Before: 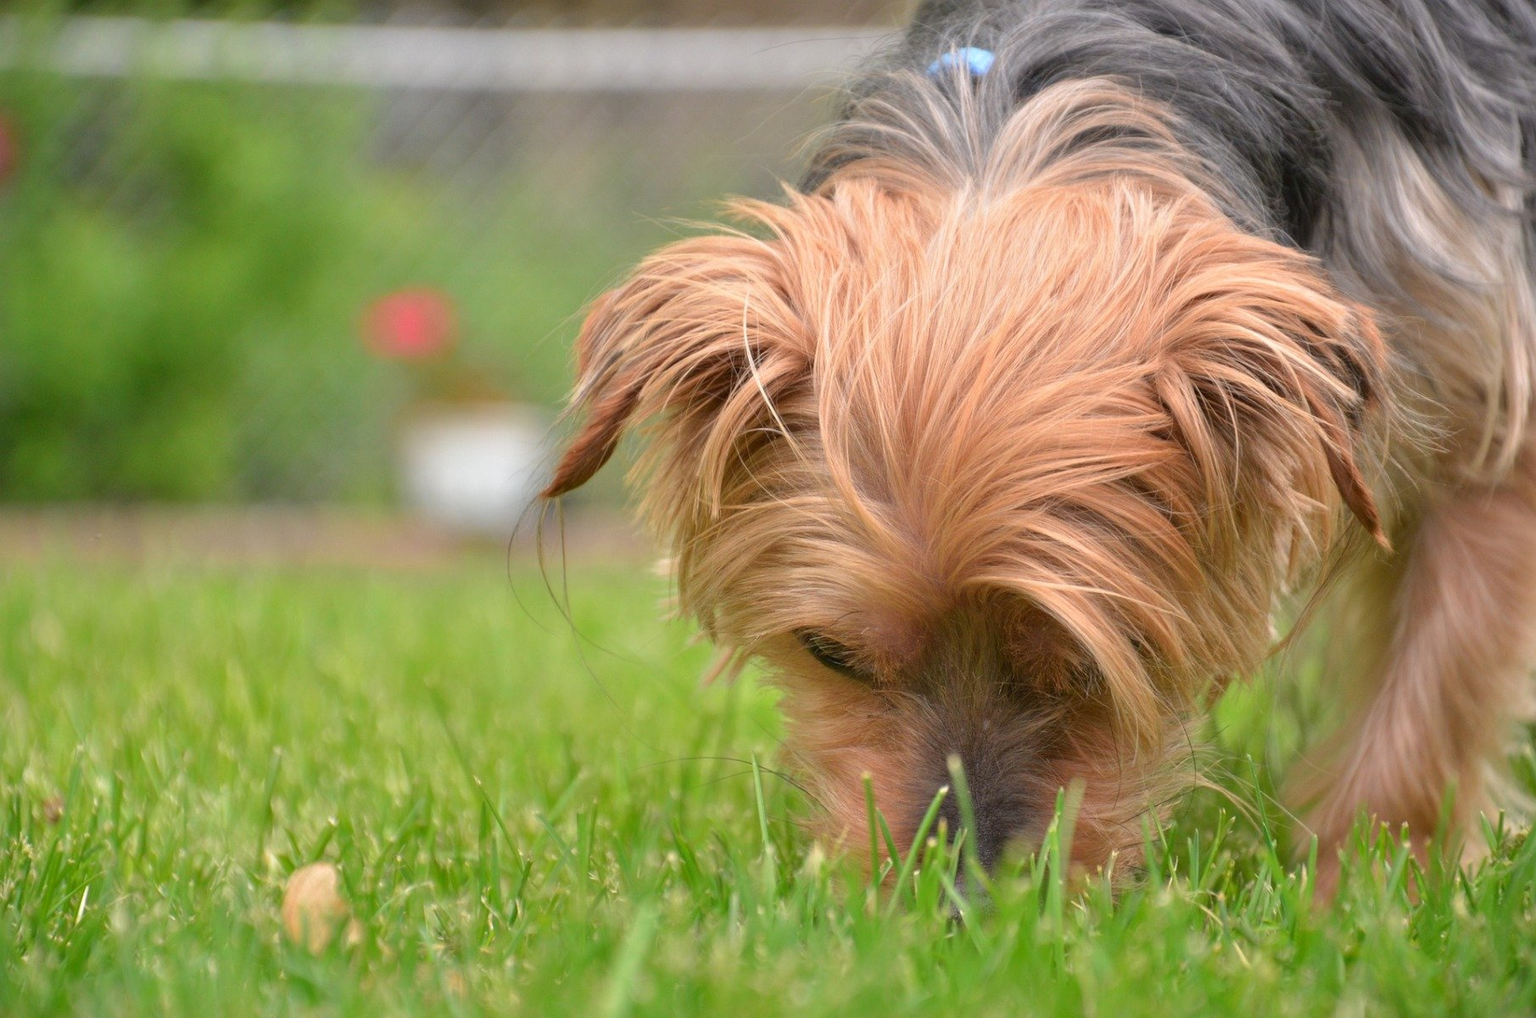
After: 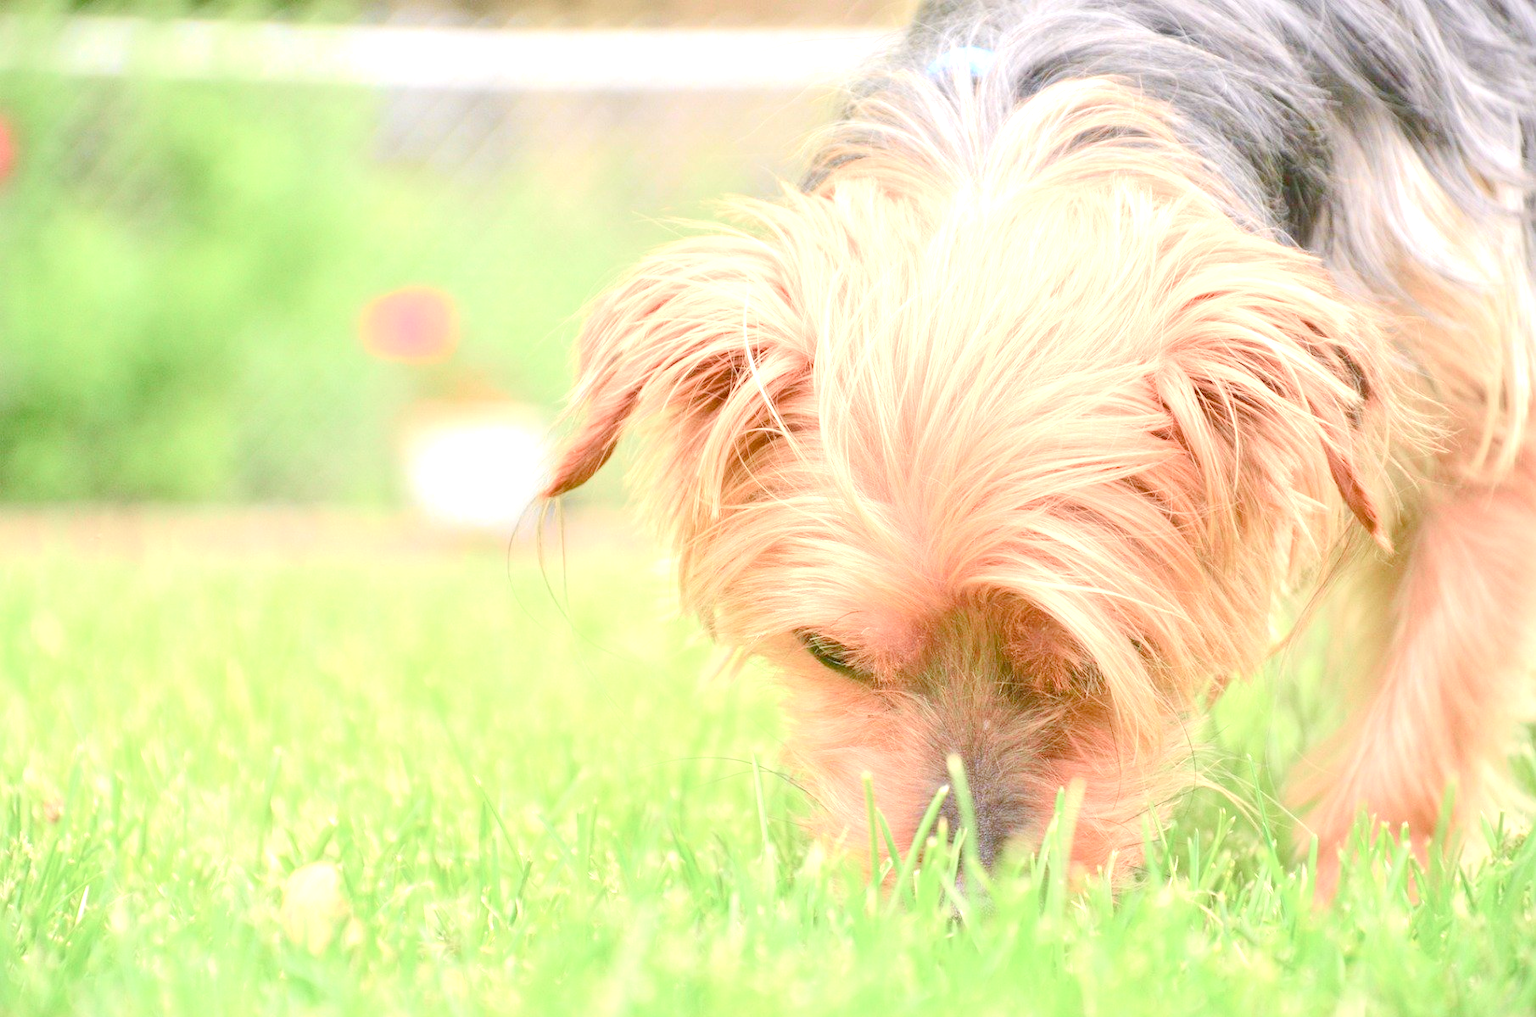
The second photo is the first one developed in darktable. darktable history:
exposure: exposure 2.25 EV, compensate highlight preservation false
tone curve: curves: ch0 [(0, 0.021) (0.049, 0.044) (0.152, 0.14) (0.328, 0.357) (0.473, 0.529) (0.641, 0.705) (0.868, 0.887) (1, 0.969)]; ch1 [(0, 0) (0.322, 0.328) (0.43, 0.425) (0.474, 0.466) (0.502, 0.503) (0.522, 0.526) (0.564, 0.591) (0.602, 0.632) (0.677, 0.701) (0.859, 0.885) (1, 1)]; ch2 [(0, 0) (0.33, 0.301) (0.447, 0.44) (0.502, 0.505) (0.535, 0.554) (0.565, 0.598) (0.618, 0.629) (1, 1)], color space Lab, independent channels, preserve colors none
color balance rgb: shadows lift › chroma 1%, shadows lift › hue 113°, highlights gain › chroma 0.2%, highlights gain › hue 333°, perceptual saturation grading › global saturation 20%, perceptual saturation grading › highlights -50%, perceptual saturation grading › shadows 25%, contrast -20%
